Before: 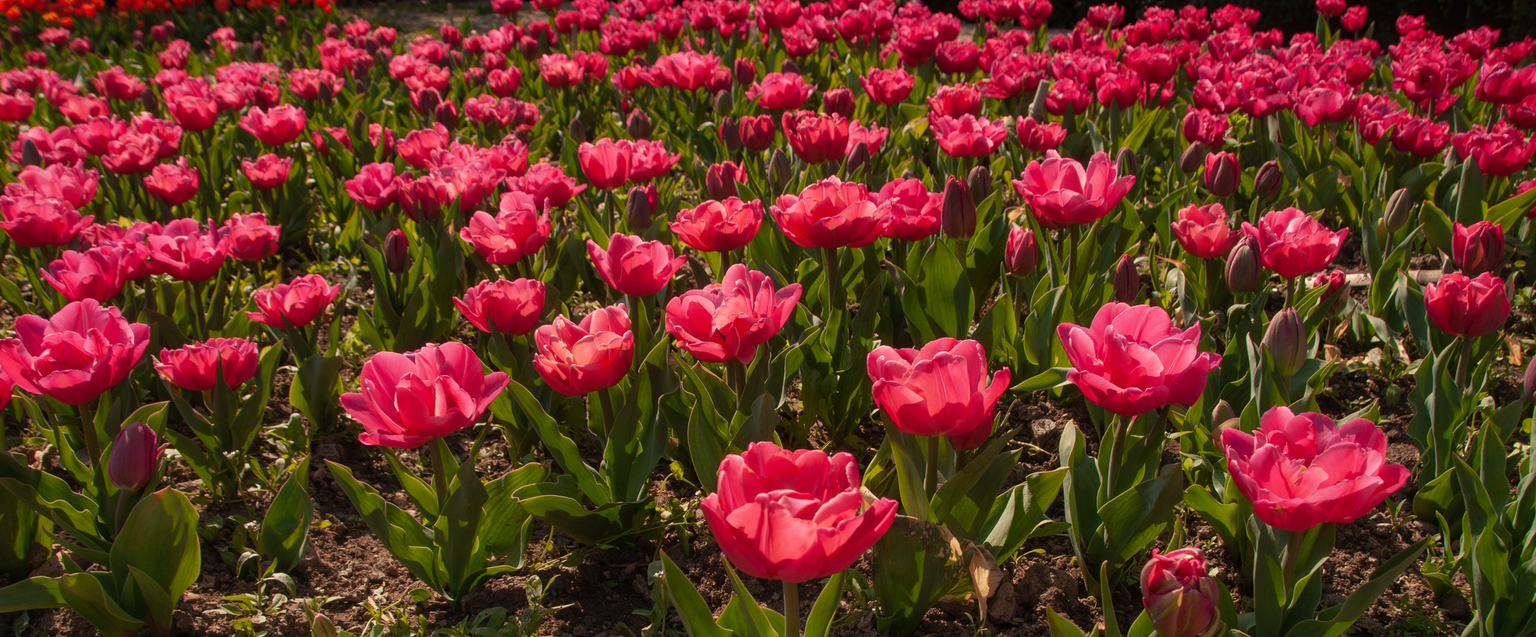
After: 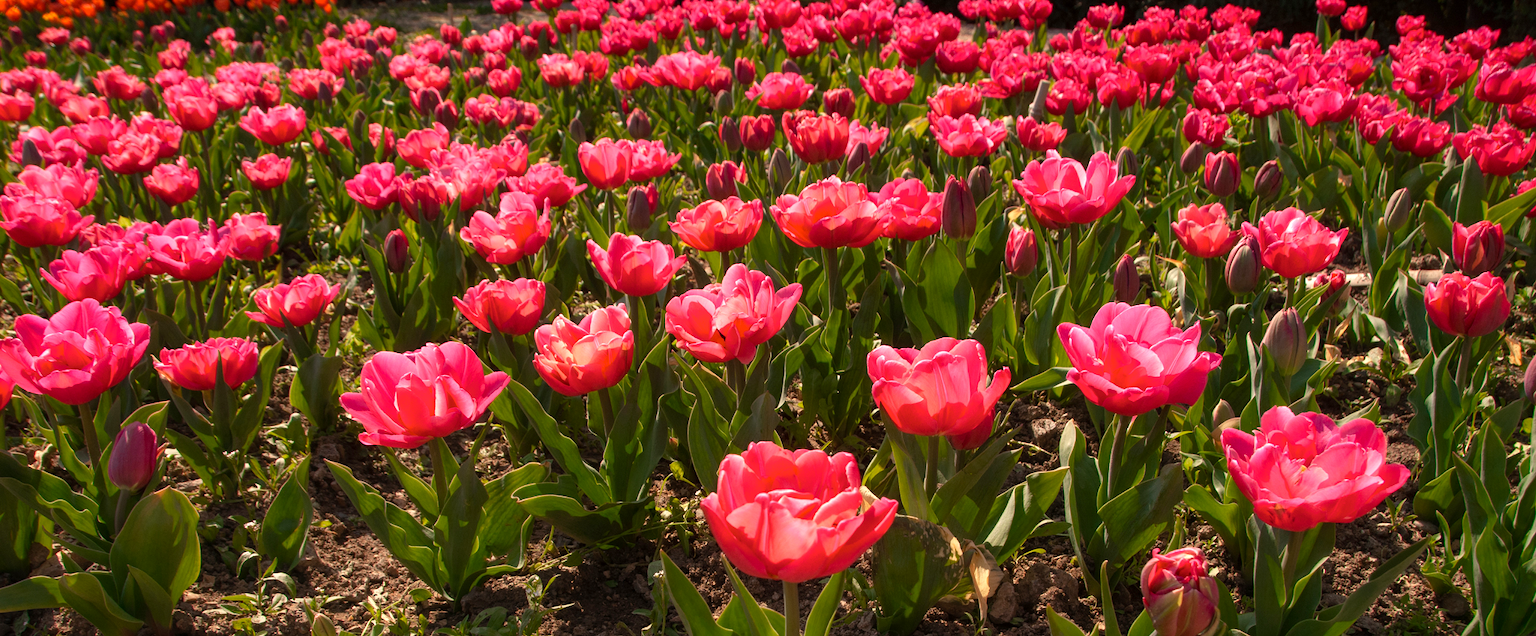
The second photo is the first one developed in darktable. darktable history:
color correction: saturation 1.1
color zones: curves: ch0 [(0, 0.558) (0.143, 0.548) (0.286, 0.447) (0.429, 0.259) (0.571, 0.5) (0.714, 0.5) (0.857, 0.593) (1, 0.558)]; ch1 [(0, 0.543) (0.01, 0.544) (0.12, 0.492) (0.248, 0.458) (0.5, 0.534) (0.748, 0.5) (0.99, 0.469) (1, 0.543)]; ch2 [(0, 0.507) (0.143, 0.522) (0.286, 0.505) (0.429, 0.5) (0.571, 0.5) (0.714, 0.5) (0.857, 0.5) (1, 0.507)]
exposure: black level correction 0.001, exposure 0.5 EV, compensate exposure bias true, compensate highlight preservation false
